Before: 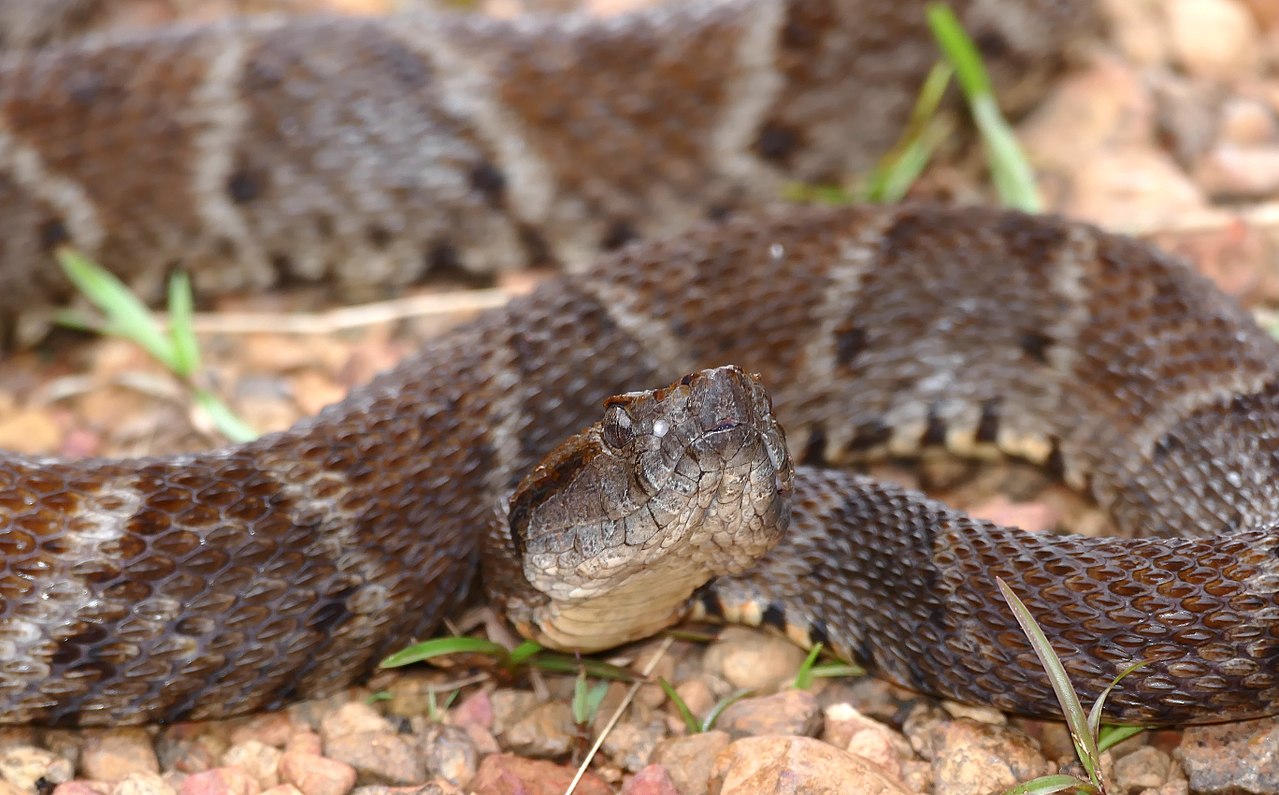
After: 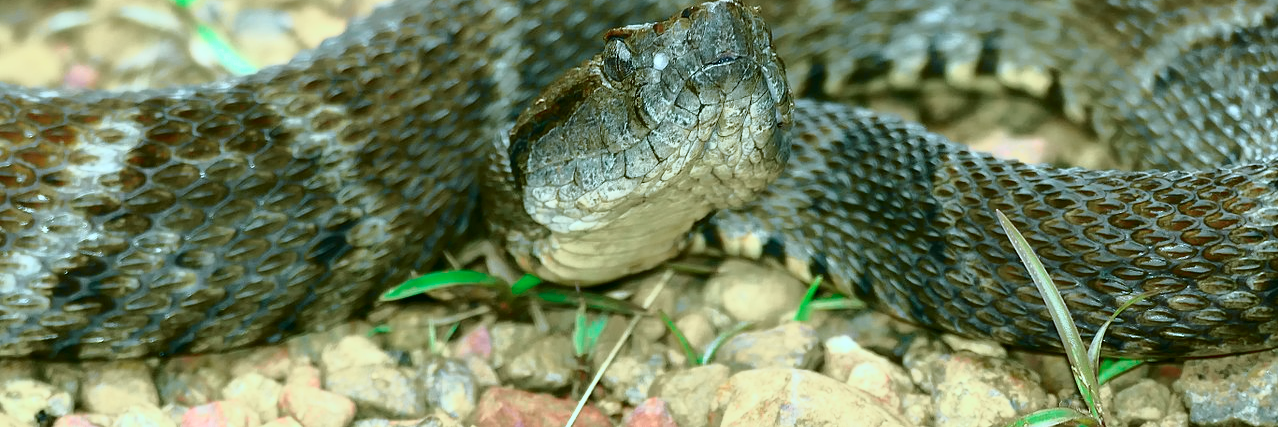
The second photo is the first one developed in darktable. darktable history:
crop and rotate: top 46.237%
tone curve: curves: ch0 [(0, 0) (0.105, 0.068) (0.195, 0.162) (0.283, 0.283) (0.384, 0.404) (0.485, 0.531) (0.638, 0.681) (0.795, 0.879) (1, 0.977)]; ch1 [(0, 0) (0.161, 0.092) (0.35, 0.33) (0.379, 0.401) (0.456, 0.469) (0.504, 0.501) (0.512, 0.523) (0.58, 0.597) (0.635, 0.646) (1, 1)]; ch2 [(0, 0) (0.371, 0.362) (0.437, 0.437) (0.5, 0.5) (0.53, 0.523) (0.56, 0.58) (0.622, 0.606) (1, 1)], color space Lab, independent channels, preserve colors none
color balance rgb: shadows lift › chroma 11.71%, shadows lift › hue 133.46°, power › chroma 2.15%, power › hue 166.83°, highlights gain › chroma 4%, highlights gain › hue 200.2°, perceptual saturation grading › global saturation 18.05%
